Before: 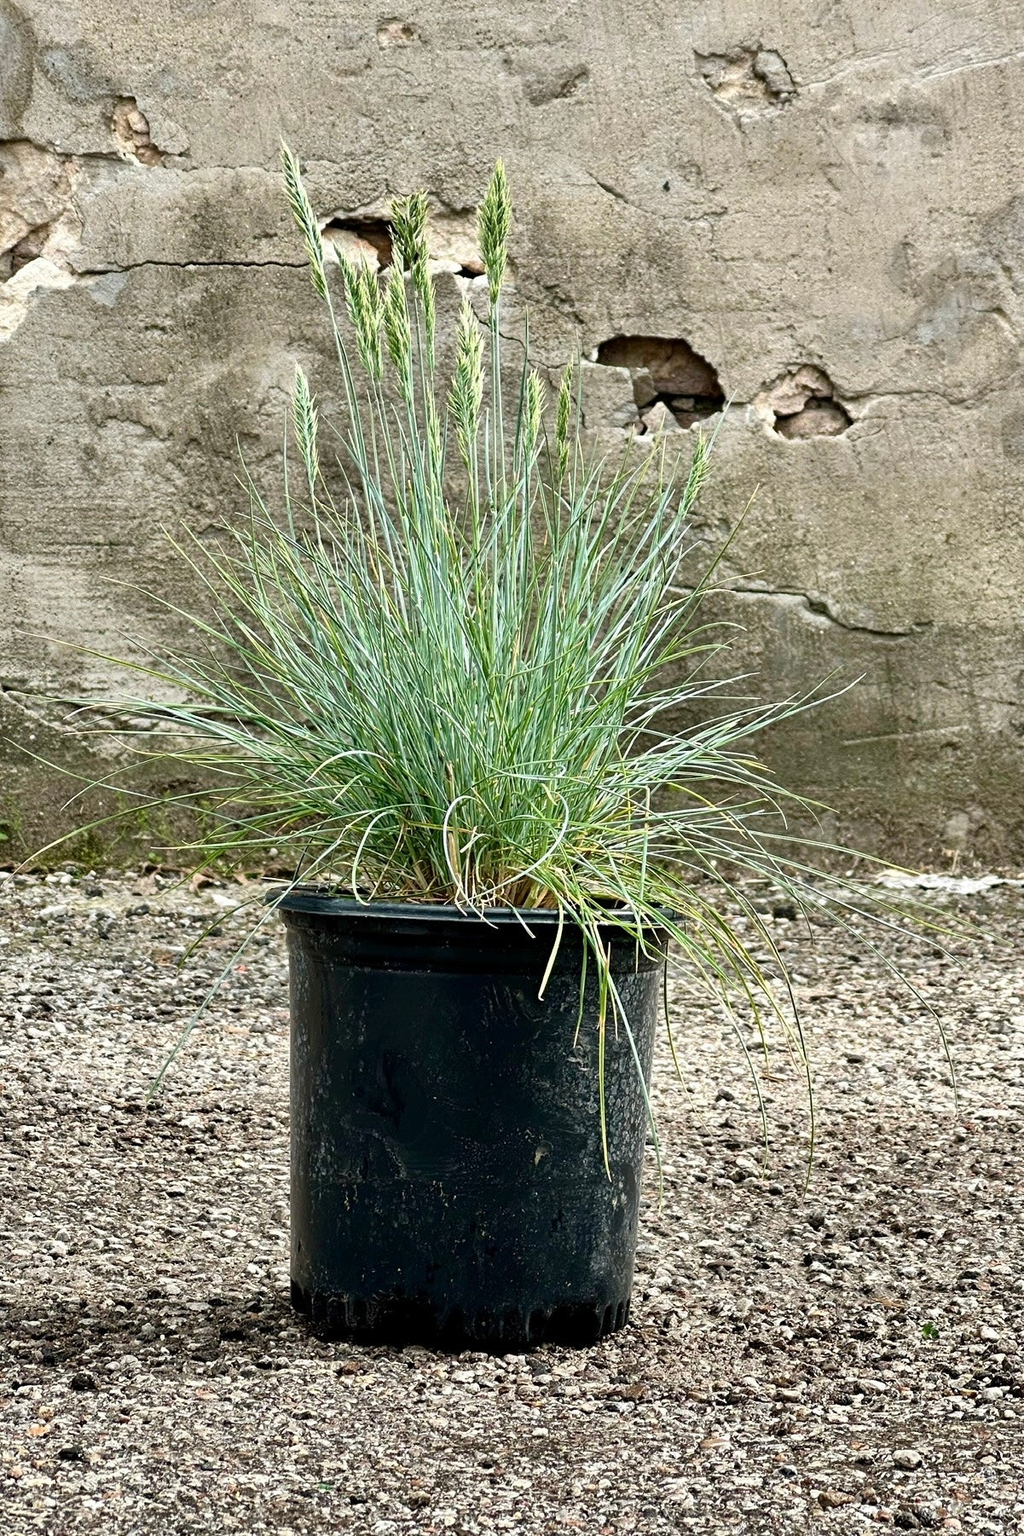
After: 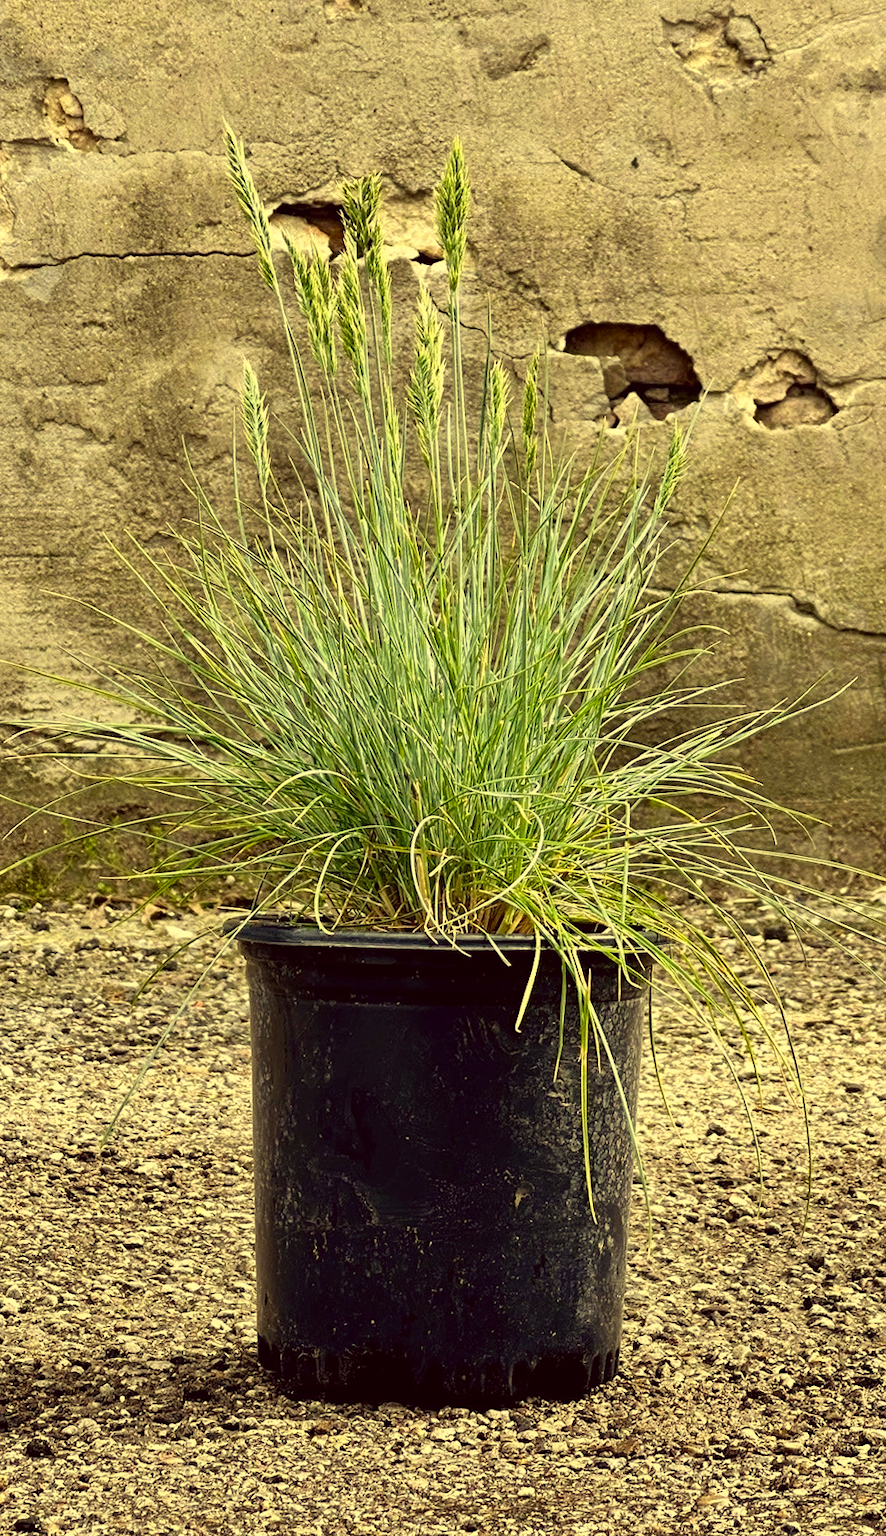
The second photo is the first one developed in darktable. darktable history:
color correction: highlights a* -0.406, highlights b* 39.66, shadows a* 9.92, shadows b* -0.67
crop and rotate: angle 1.12°, left 4.539%, top 0.65%, right 11.666%, bottom 2.689%
